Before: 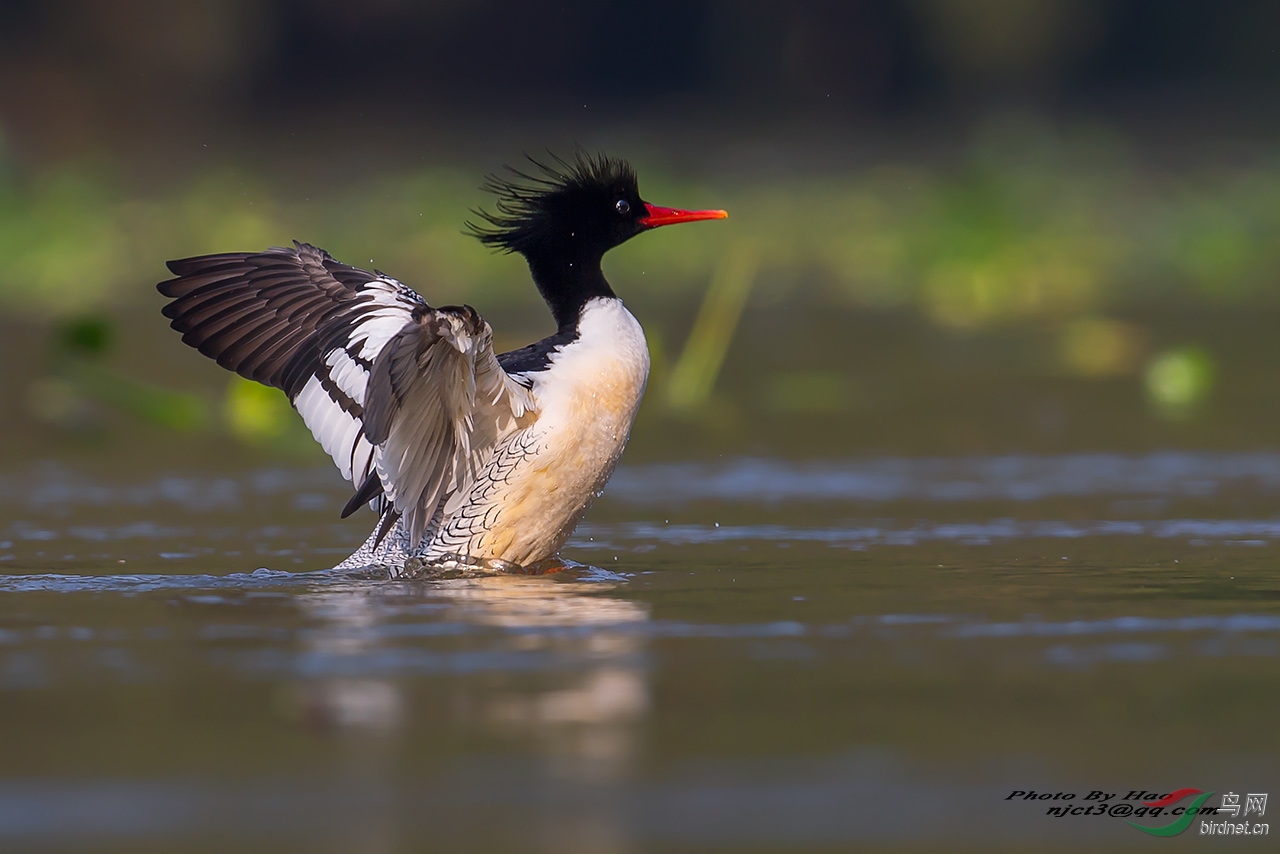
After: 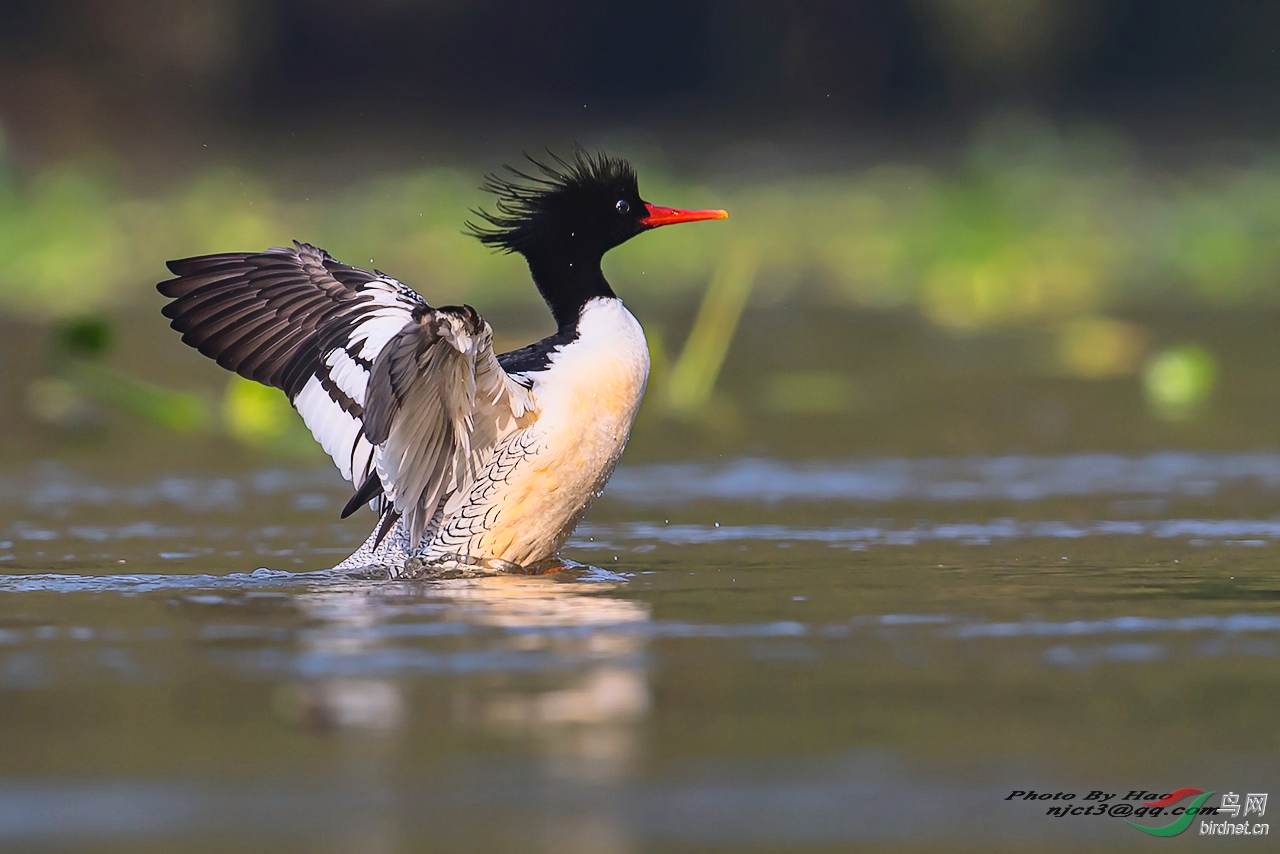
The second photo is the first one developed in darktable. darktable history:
haze removal: compatibility mode true, adaptive false
shadows and highlights: shadows 24.26, highlights -78.9, soften with gaussian
base curve: curves: ch0 [(0, 0) (0.028, 0.03) (0.121, 0.232) (0.46, 0.748) (0.859, 0.968) (1, 1)]
contrast brightness saturation: contrast -0.097, saturation -0.094
